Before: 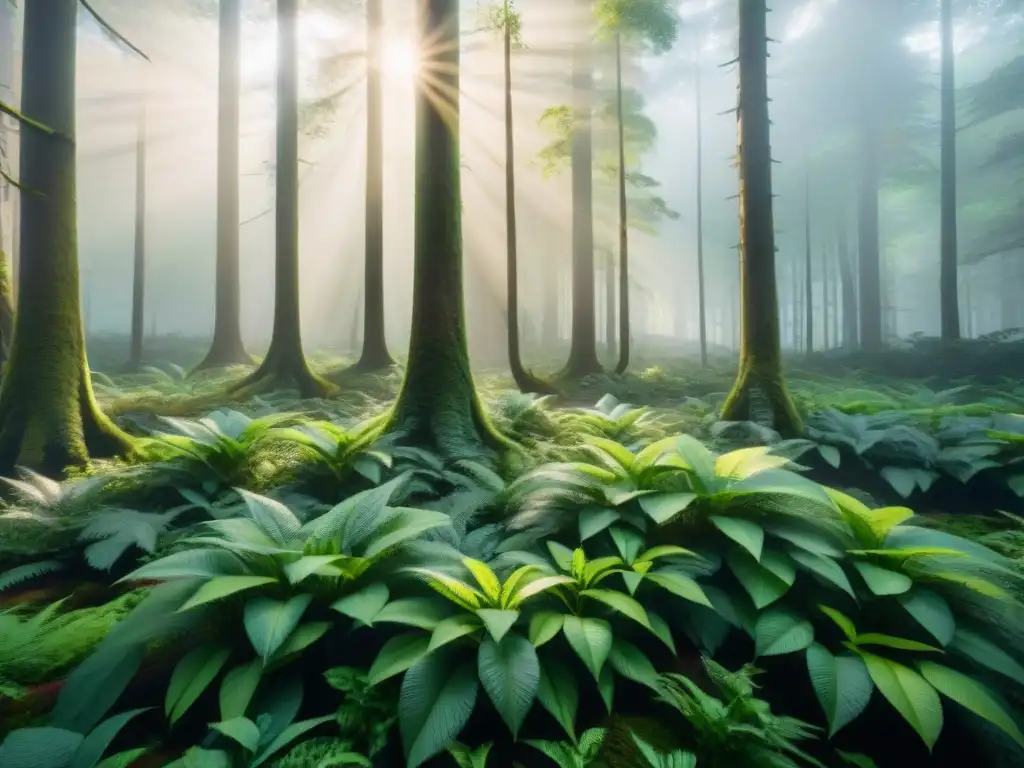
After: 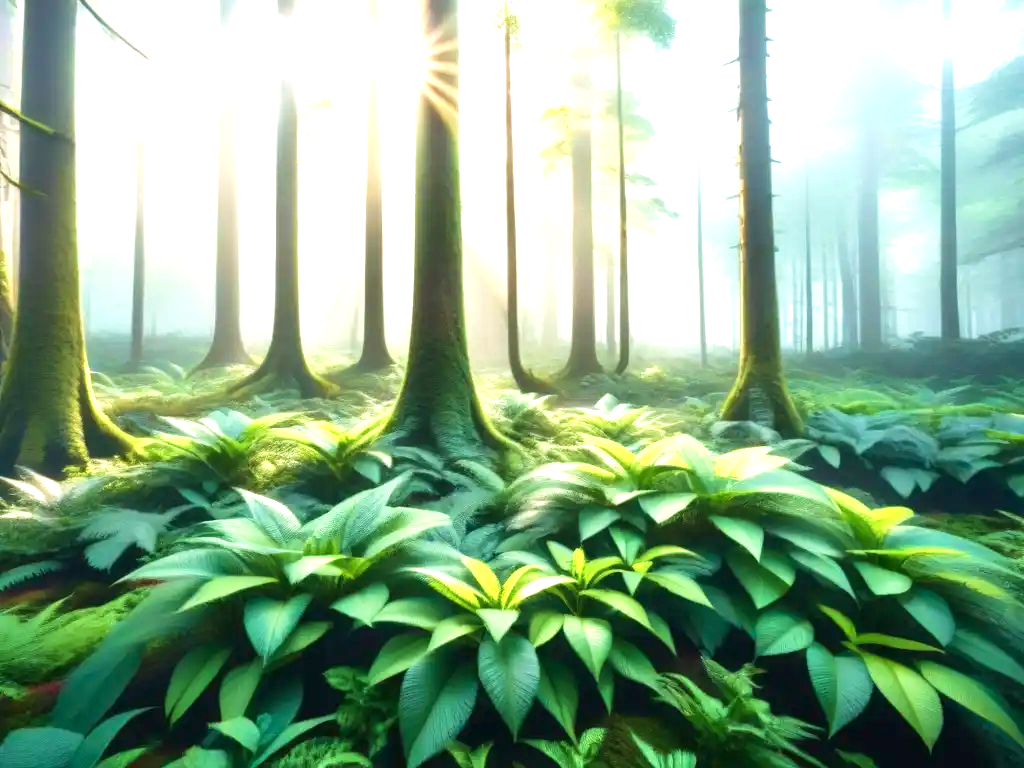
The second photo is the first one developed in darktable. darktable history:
velvia: on, module defaults
exposure: black level correction 0, exposure 1.2 EV, compensate exposure bias true, compensate highlight preservation false
